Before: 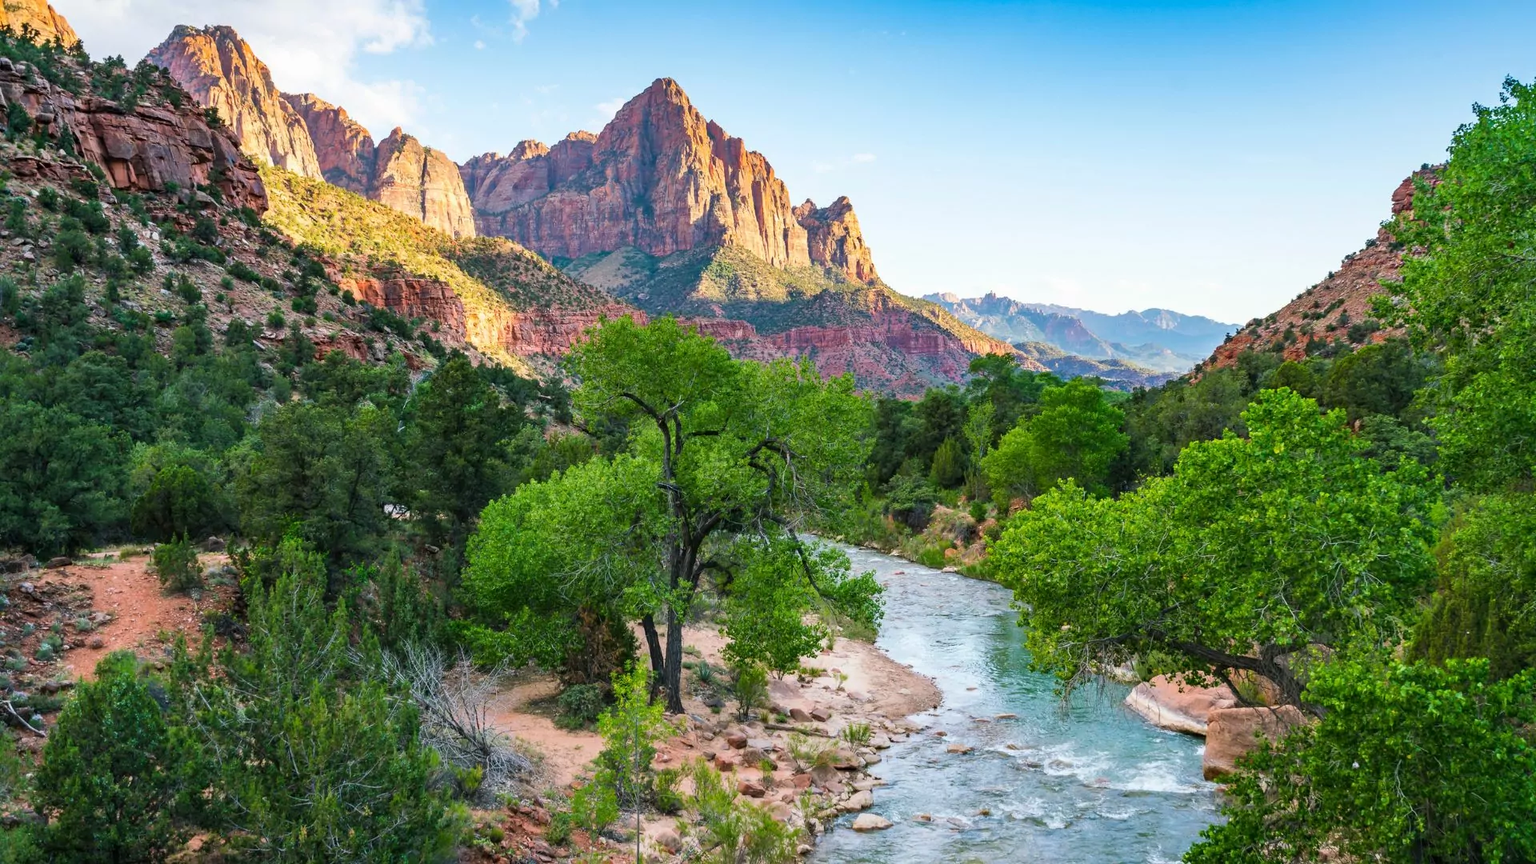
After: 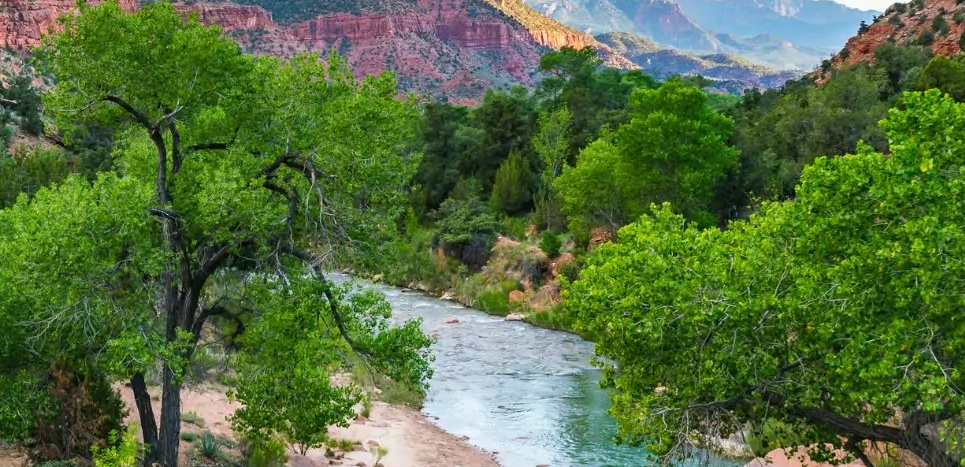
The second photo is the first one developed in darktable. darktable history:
crop: left 35.03%, top 36.625%, right 14.663%, bottom 20.057%
white balance: red 1, blue 1
